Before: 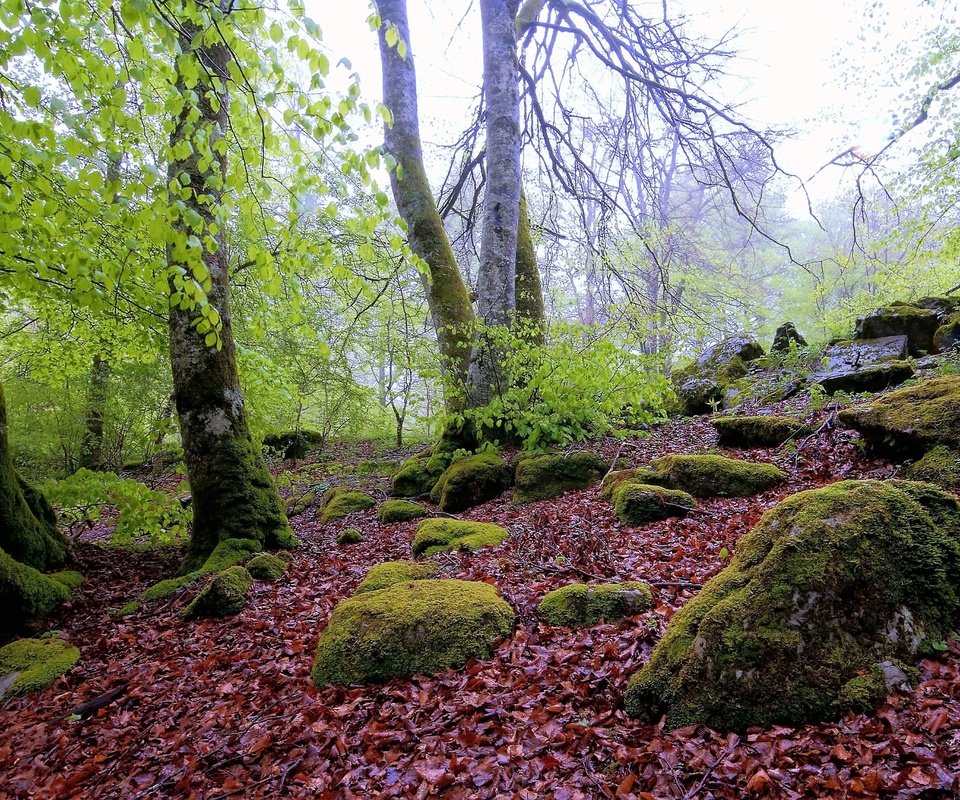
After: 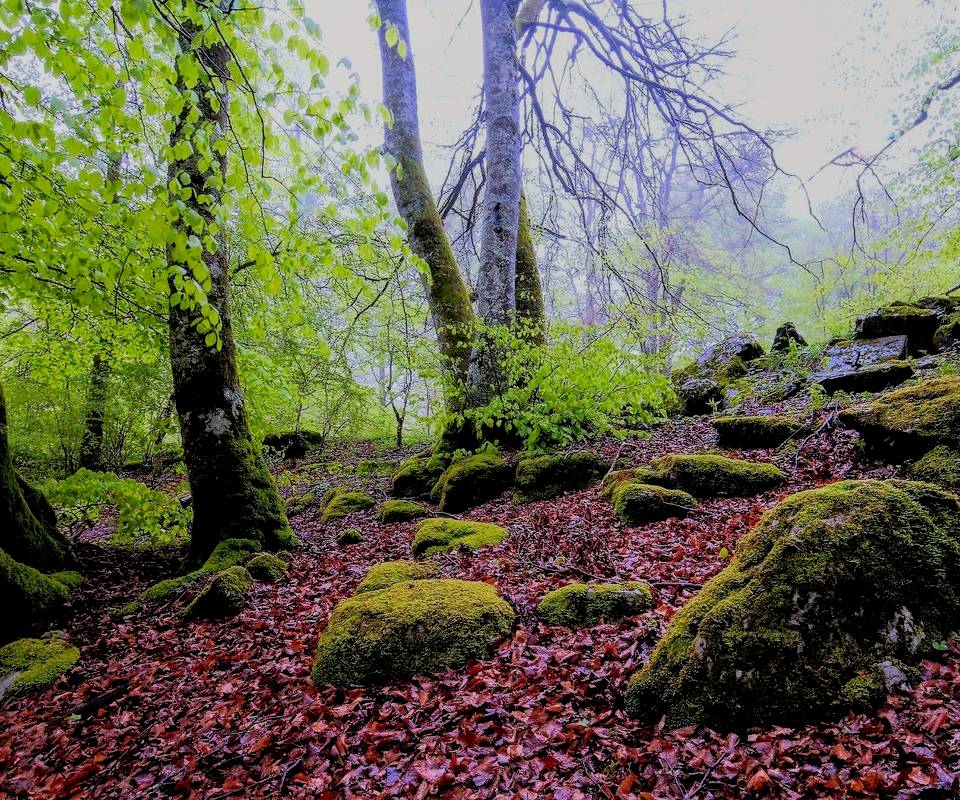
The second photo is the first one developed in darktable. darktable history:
contrast brightness saturation: contrast 0.08, saturation 0.2
local contrast: detail 130%
filmic rgb: black relative exposure -6.15 EV, white relative exposure 6.96 EV, hardness 2.23, color science v6 (2022)
